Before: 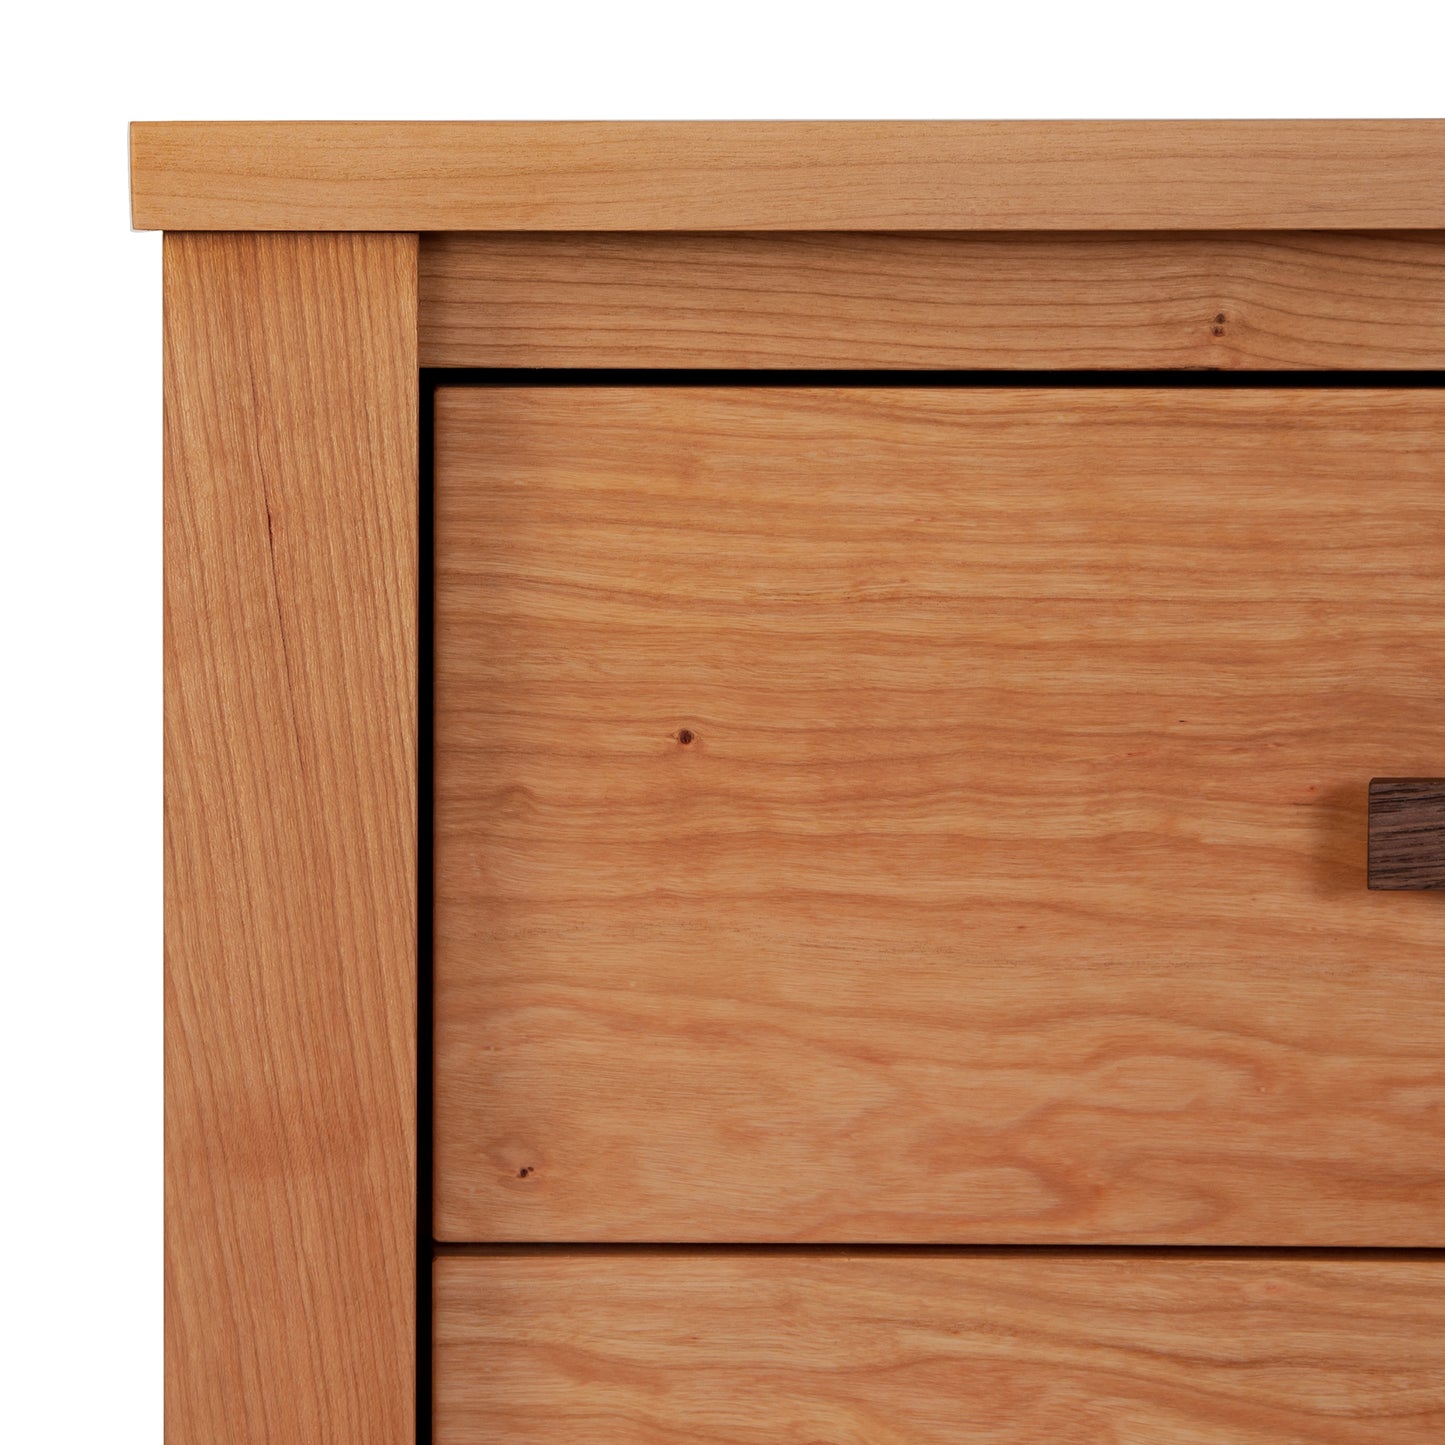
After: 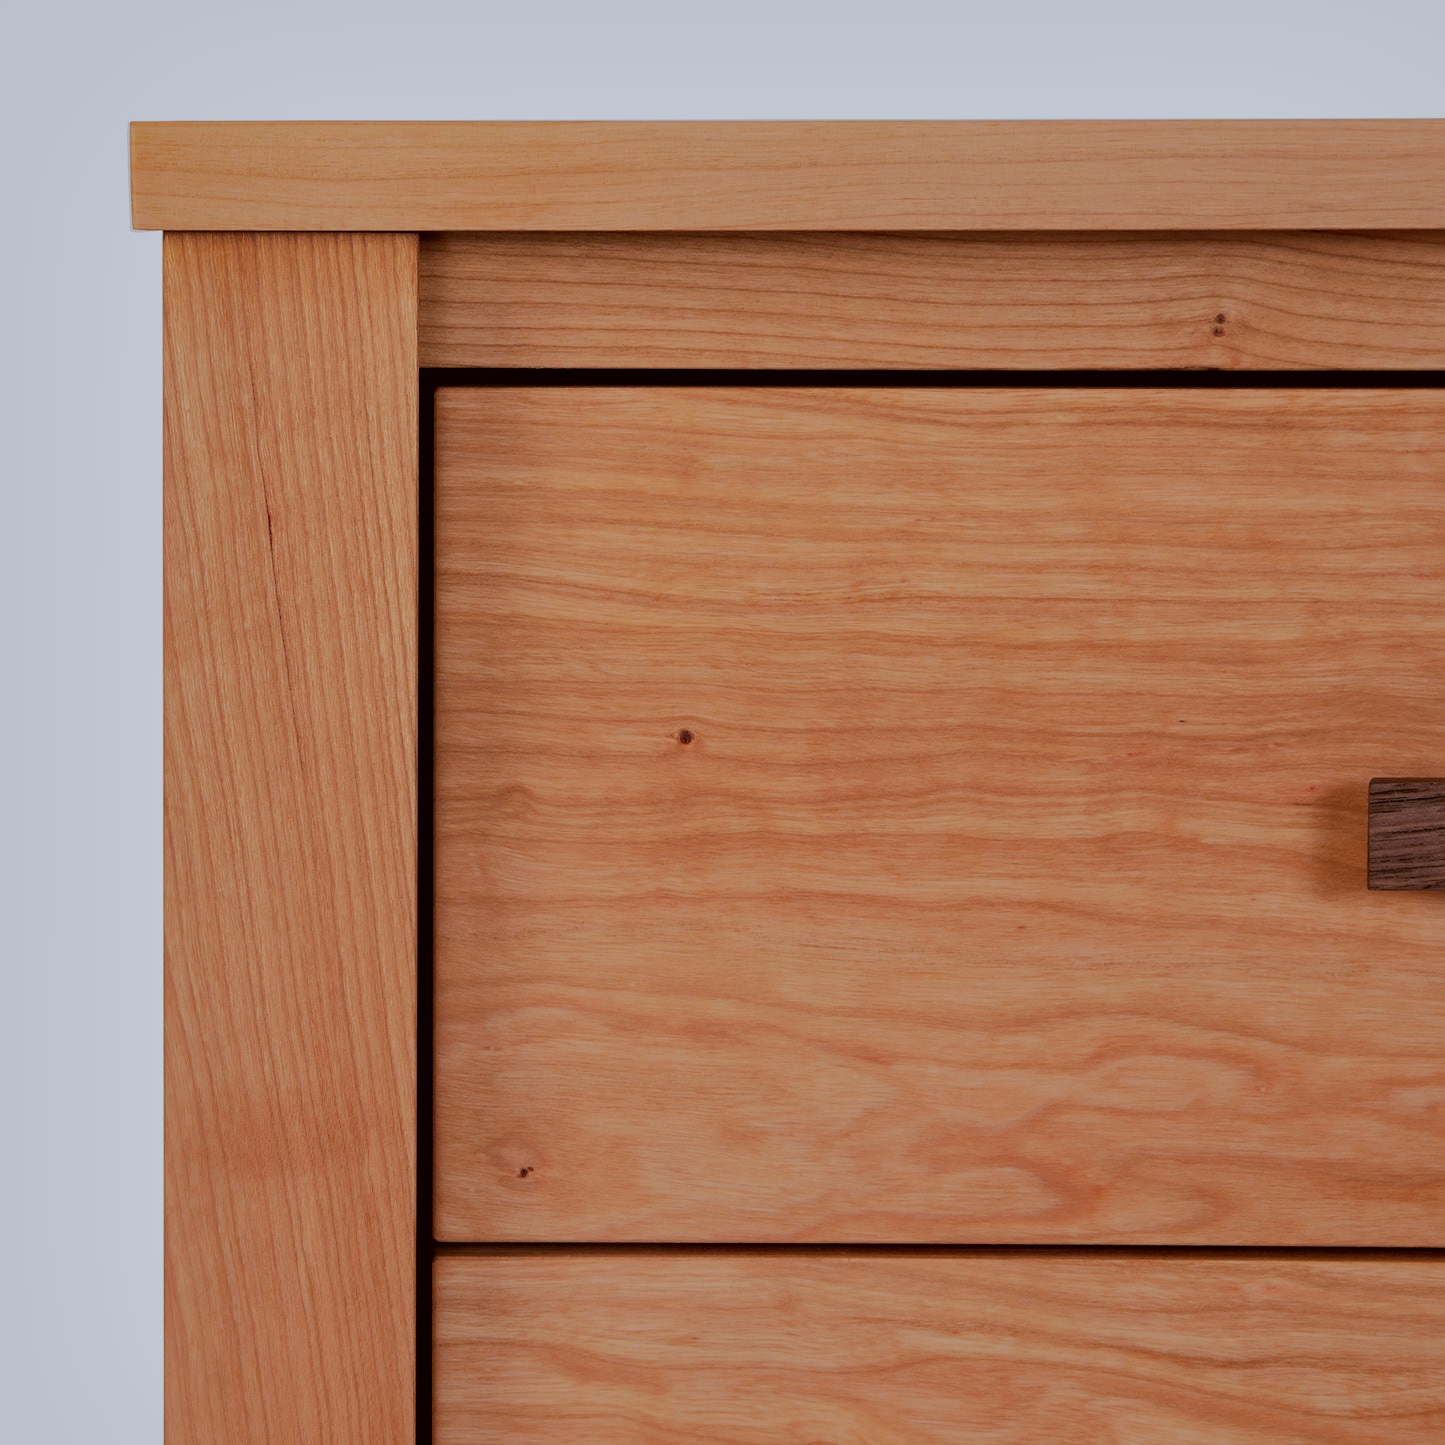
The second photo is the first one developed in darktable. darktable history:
color balance rgb: on, module defaults
filmic rgb: black relative exposure -7.65 EV, white relative exposure 4.56 EV, hardness 3.61
color correction: highlights a* -3.28, highlights b* -6.24, shadows a* 3.1, shadows b* 5.19
white balance: red 1.009, blue 1.027
shadows and highlights: on, module defaults
